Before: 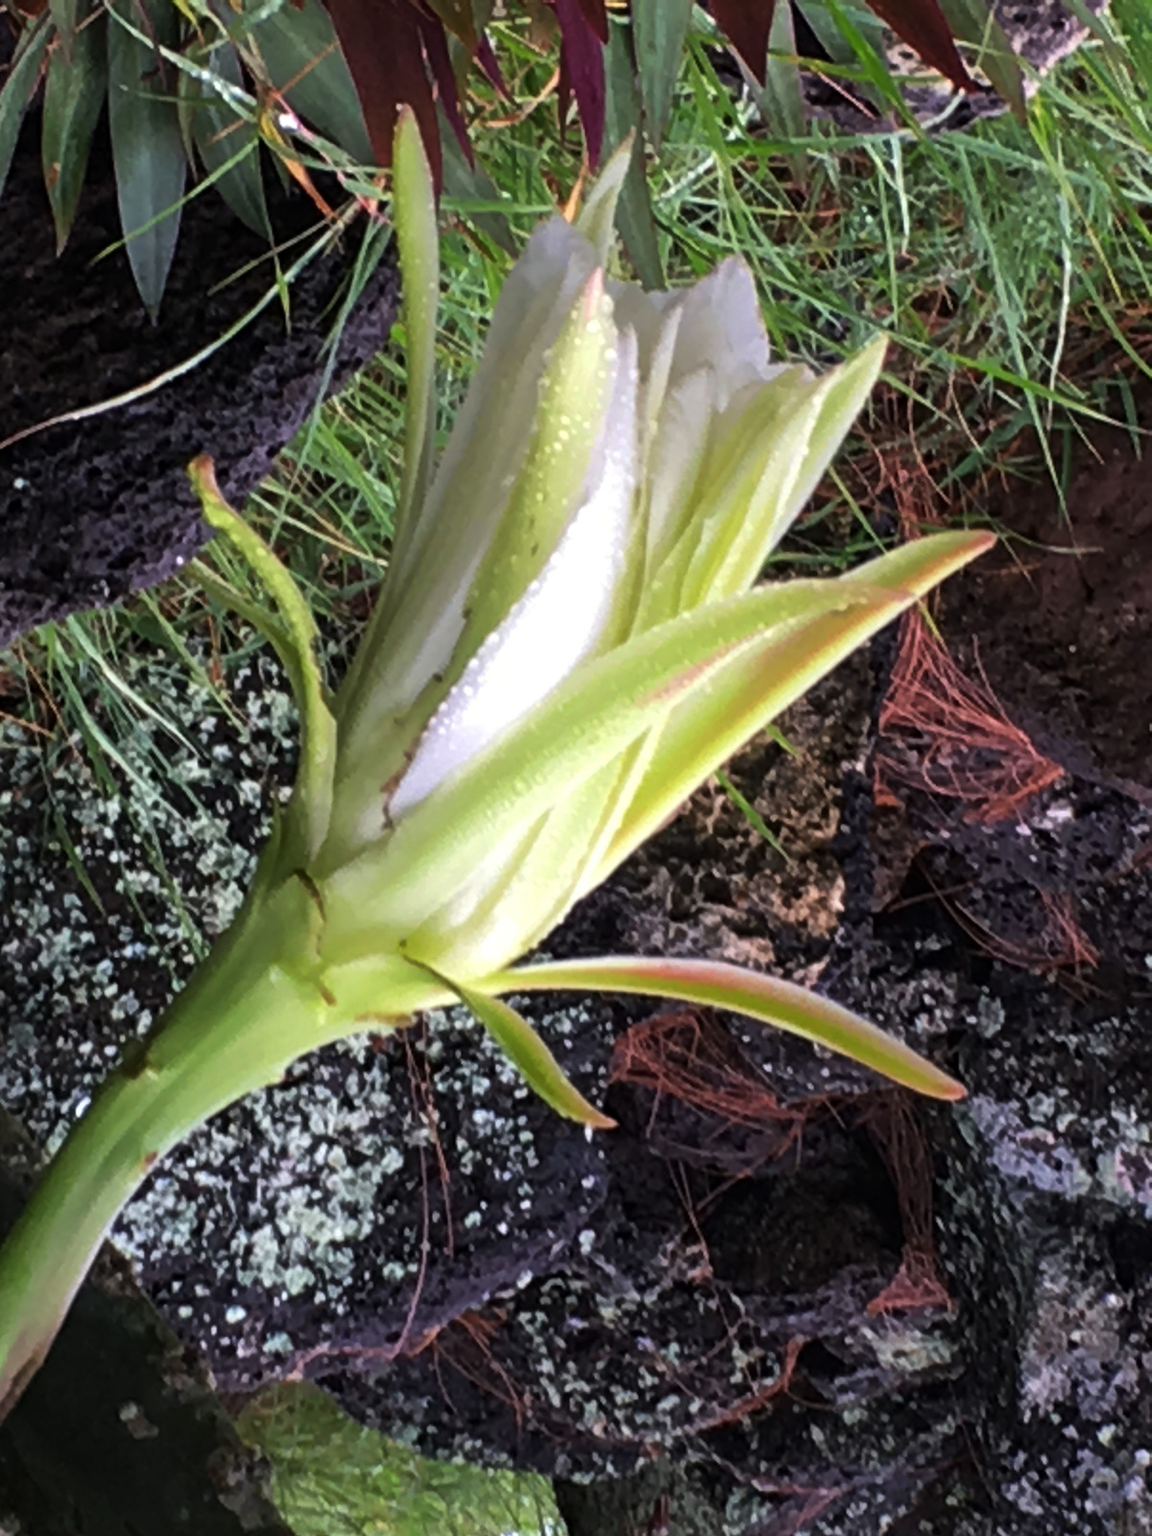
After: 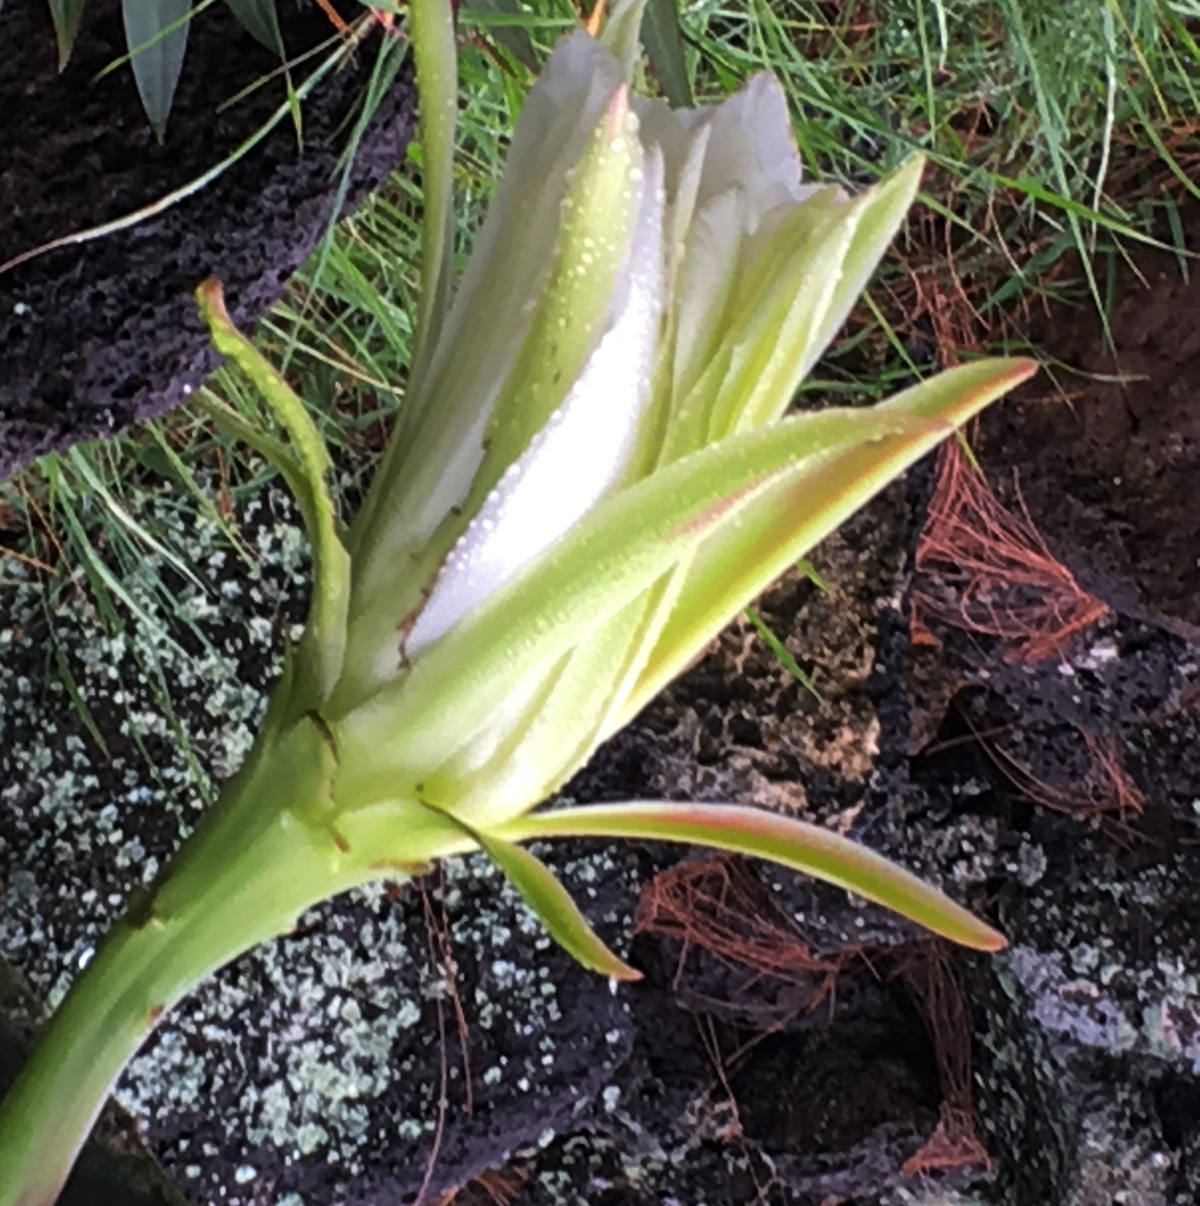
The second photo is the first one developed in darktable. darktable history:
crop and rotate: top 12.245%, bottom 12.352%
shadows and highlights: shadows 25.04, highlights -24.09, highlights color adjustment 0.422%
